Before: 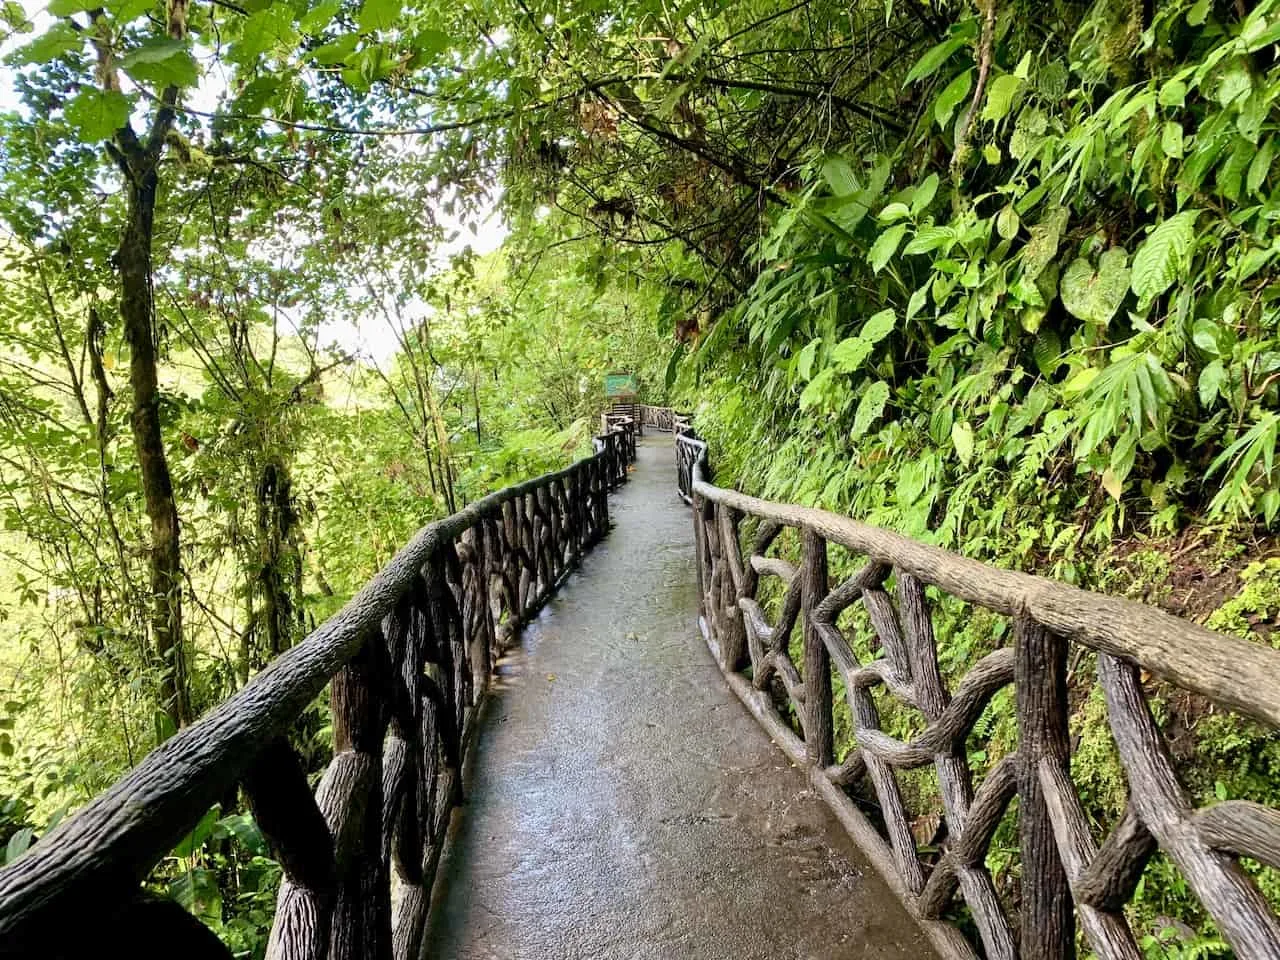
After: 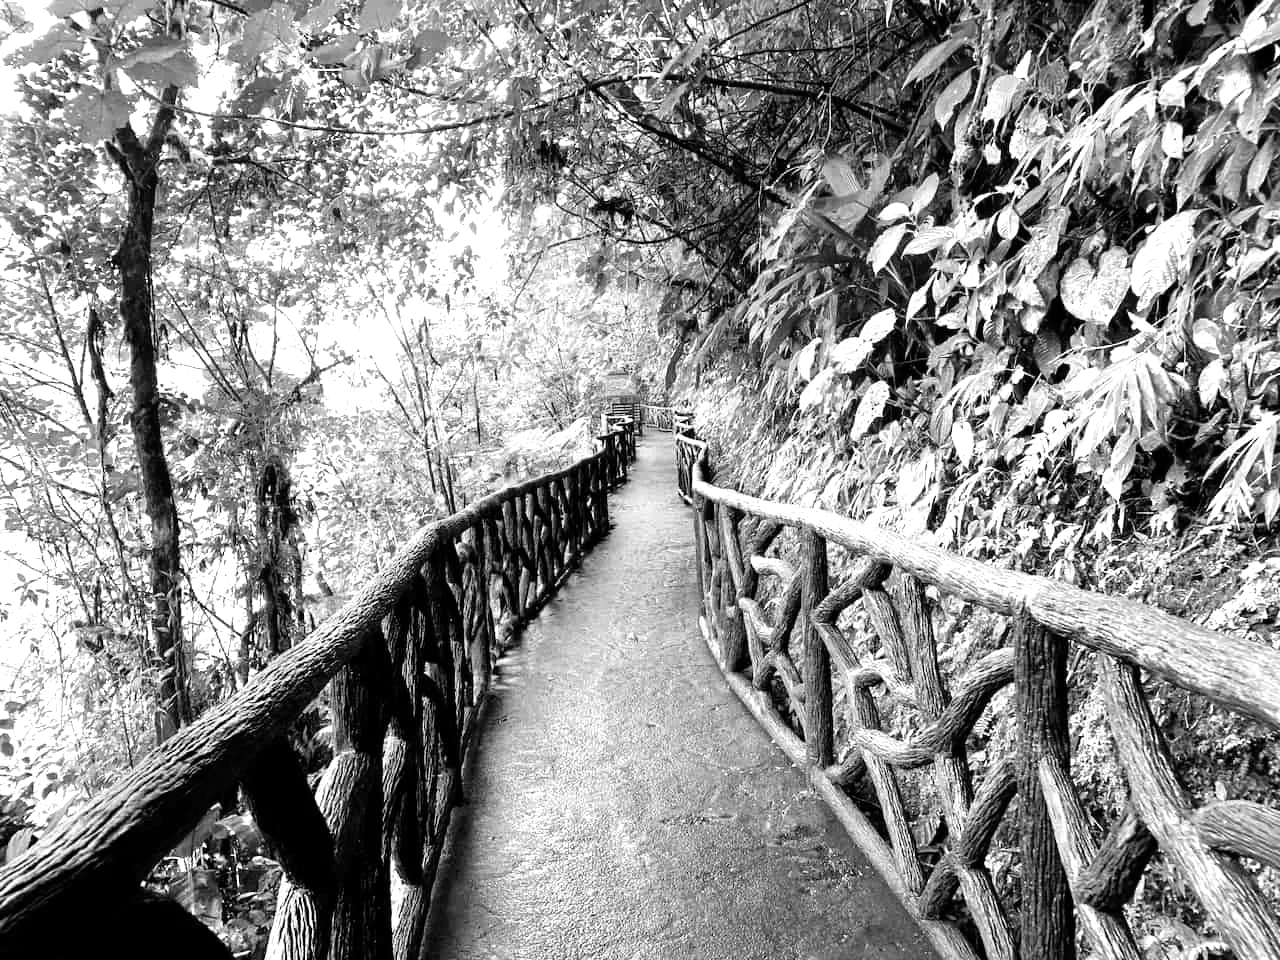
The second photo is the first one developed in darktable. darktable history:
tone equalizer: -8 EV -0.758 EV, -7 EV -0.695 EV, -6 EV -0.624 EV, -5 EV -0.36 EV, -3 EV 0.368 EV, -2 EV 0.6 EV, -1 EV 0.682 EV, +0 EV 0.747 EV
color correction: highlights a* 5.52, highlights b* 5.2, saturation 0.665
color zones: curves: ch1 [(0, -0.394) (0.143, -0.394) (0.286, -0.394) (0.429, -0.392) (0.571, -0.391) (0.714, -0.391) (0.857, -0.391) (1, -0.394)]
